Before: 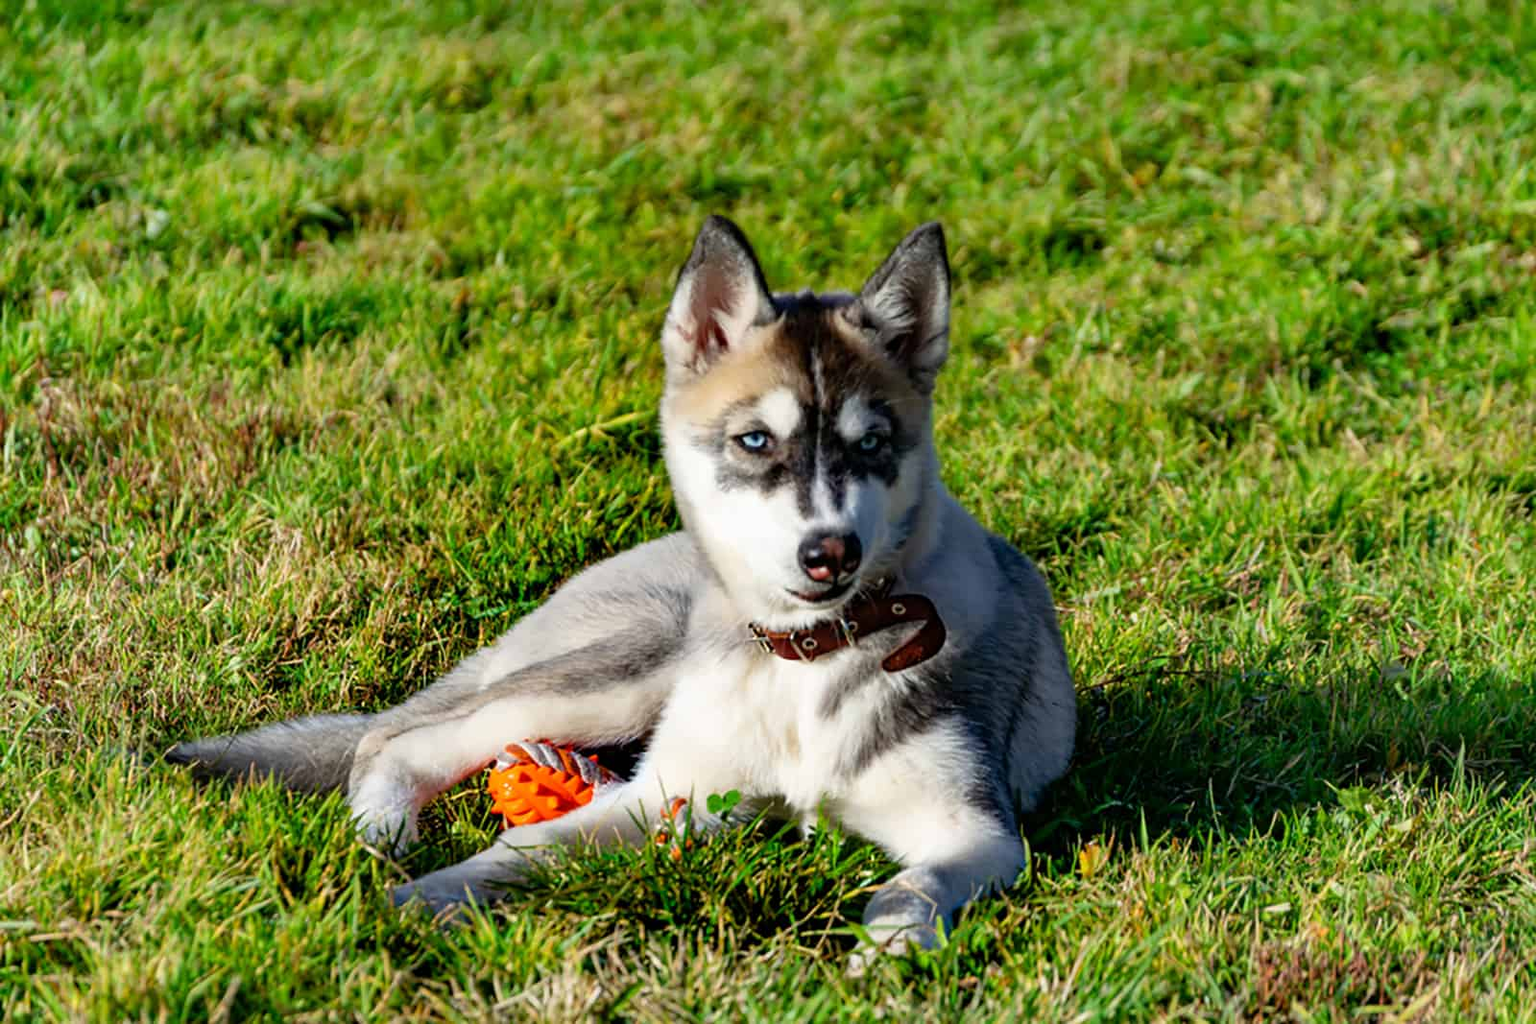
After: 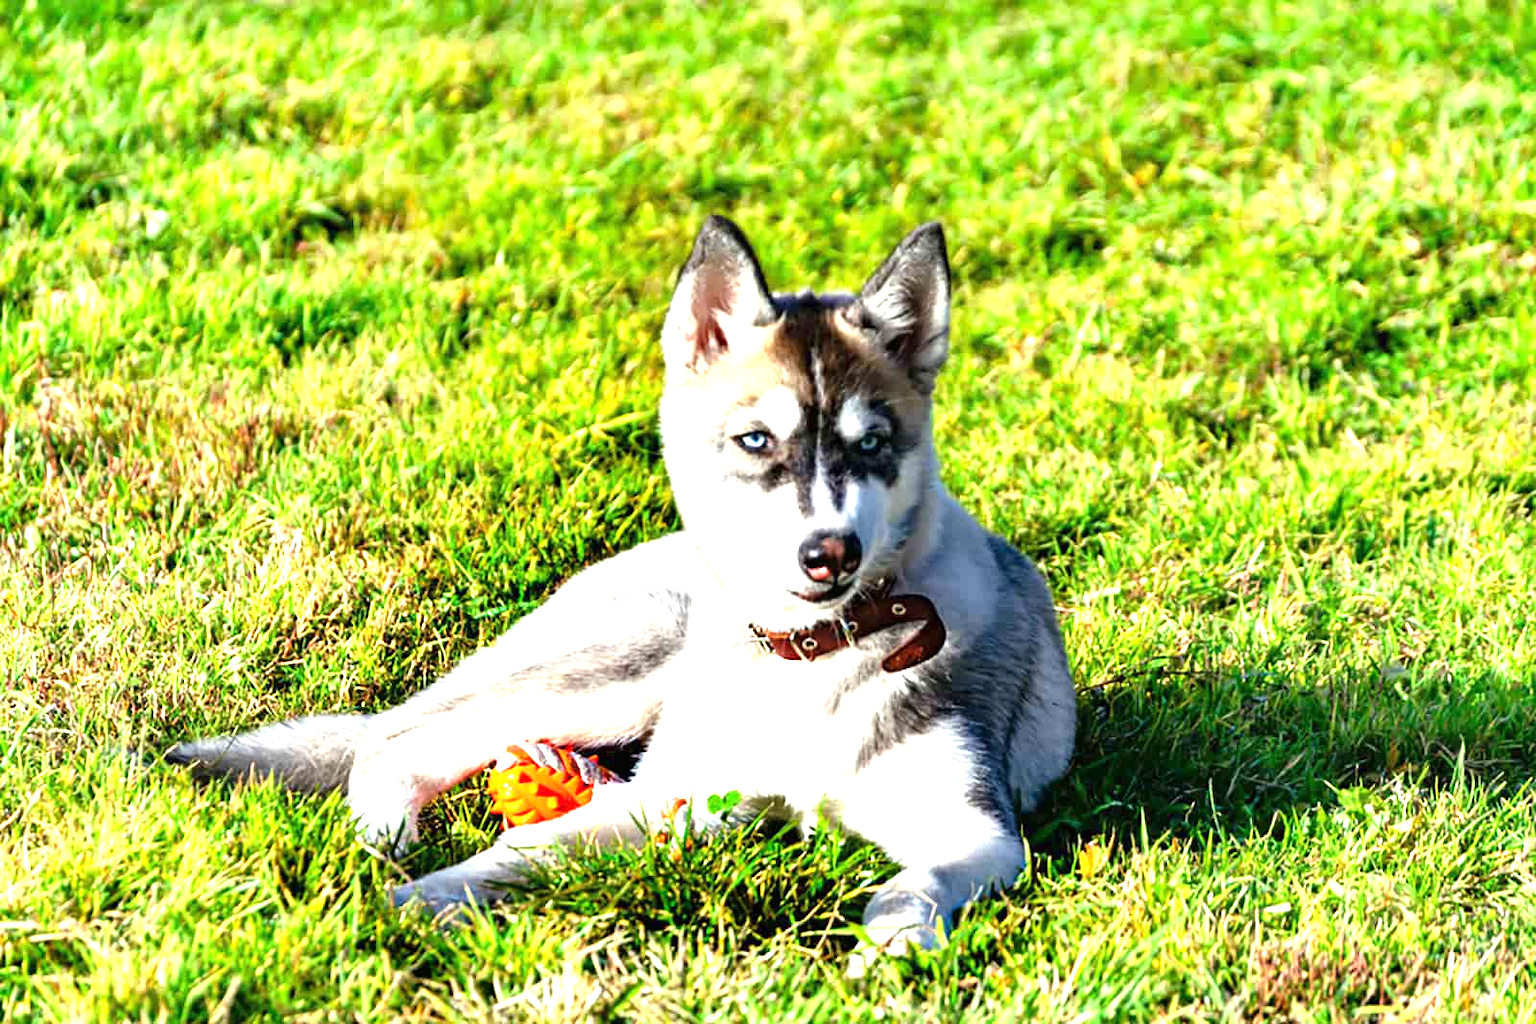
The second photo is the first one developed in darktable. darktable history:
tone equalizer: -8 EV -0.714 EV, -7 EV -0.682 EV, -6 EV -0.632 EV, -5 EV -0.416 EV, -3 EV 0.367 EV, -2 EV 0.6 EV, -1 EV 0.674 EV, +0 EV 0.755 EV, smoothing diameter 24.77%, edges refinement/feathering 8.49, preserve details guided filter
exposure: black level correction 0, exposure 0.954 EV, compensate highlight preservation false
